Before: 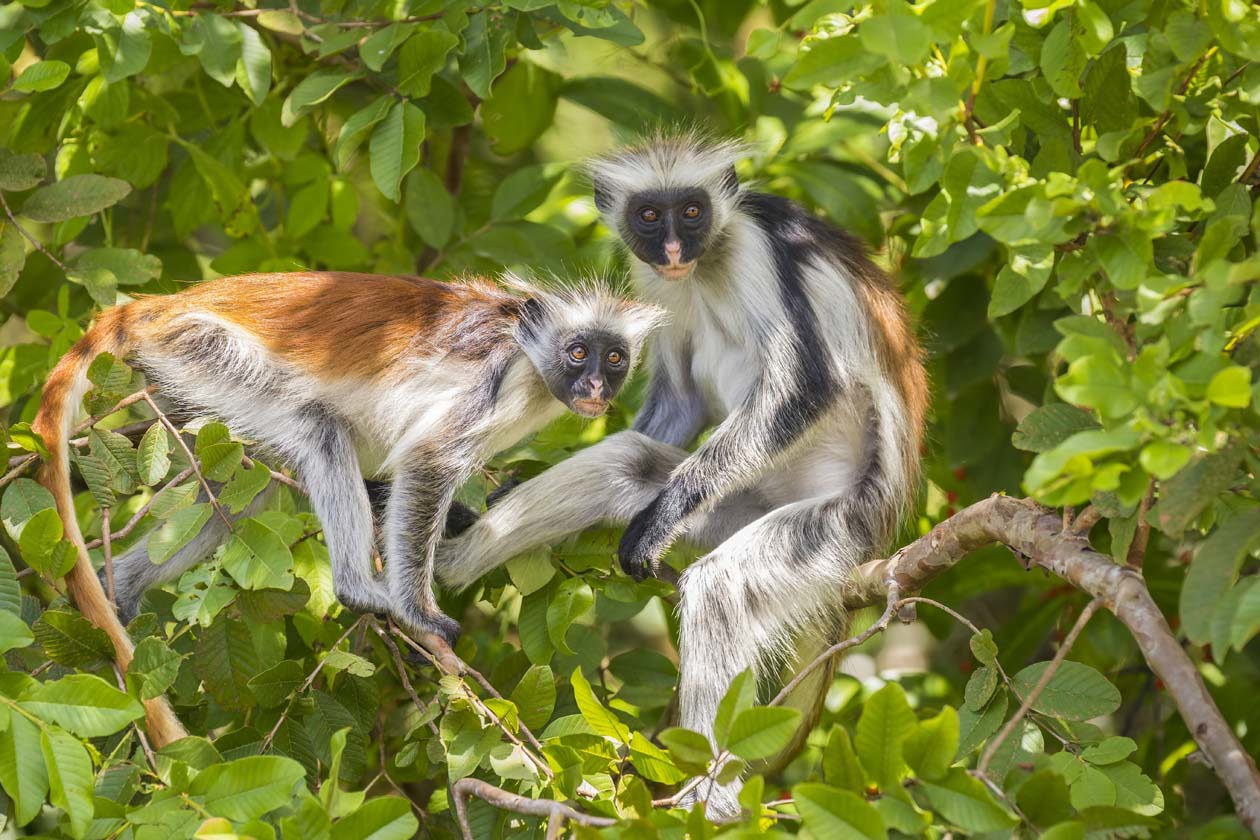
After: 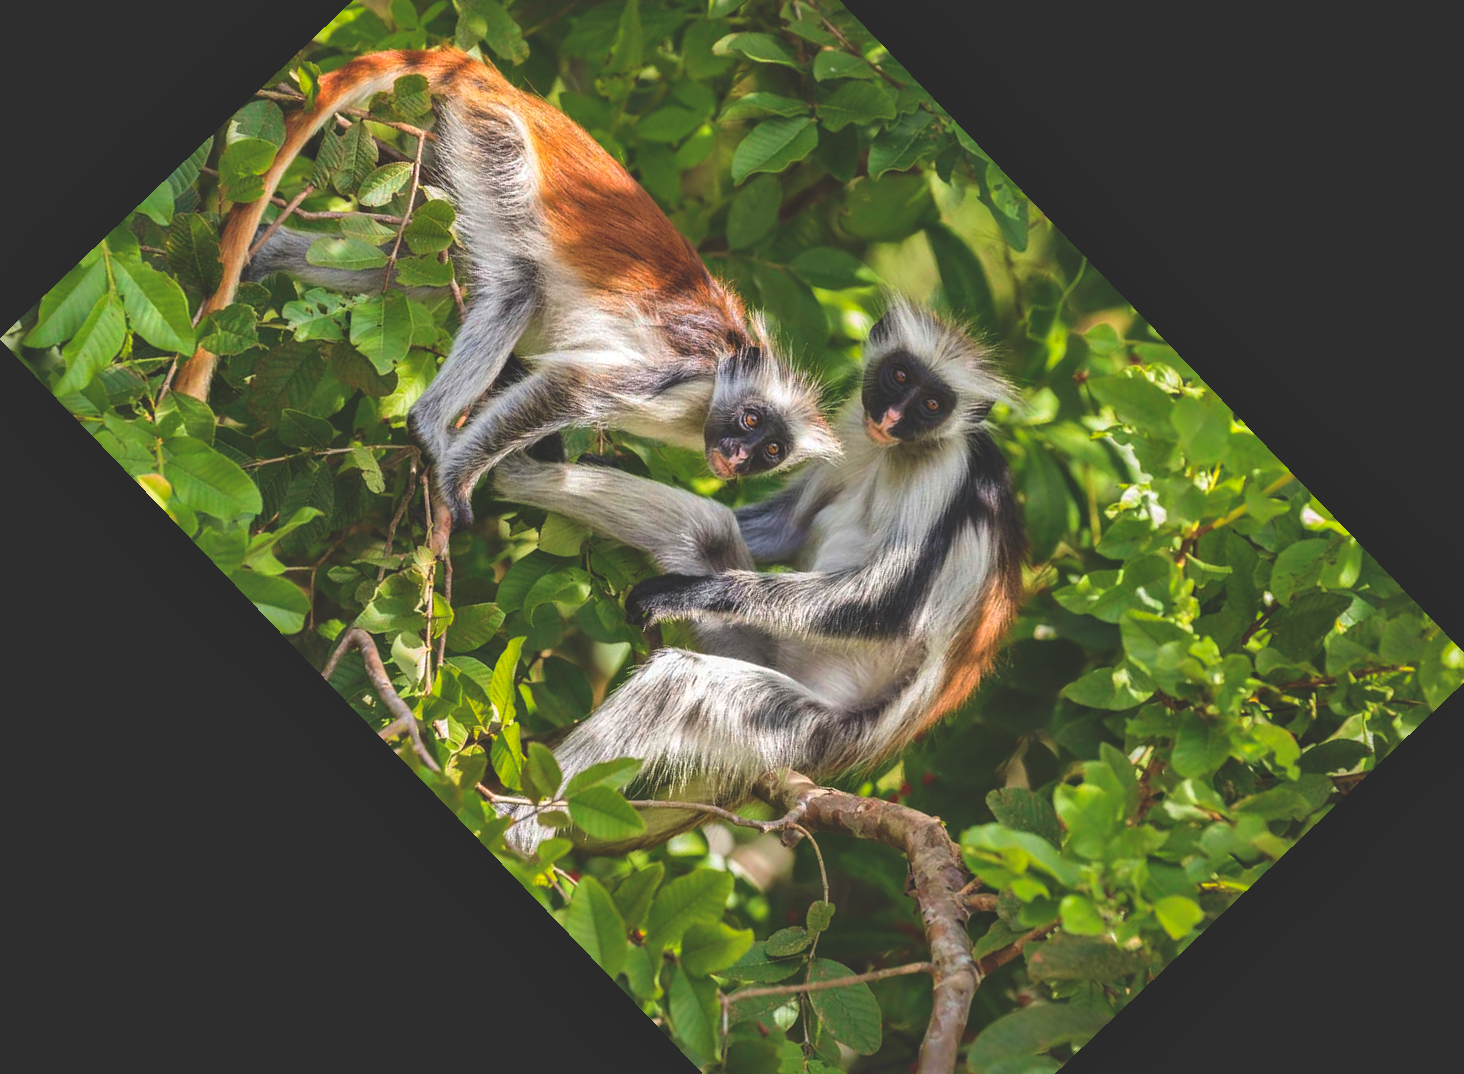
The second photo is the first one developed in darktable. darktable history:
local contrast: mode bilateral grid, contrast 20, coarseness 50, detail 120%, midtone range 0.2
crop and rotate: angle -46.26°, top 16.234%, right 0.912%, bottom 11.704%
rgb curve: curves: ch0 [(0, 0.186) (0.314, 0.284) (0.775, 0.708) (1, 1)], compensate middle gray true, preserve colors none
